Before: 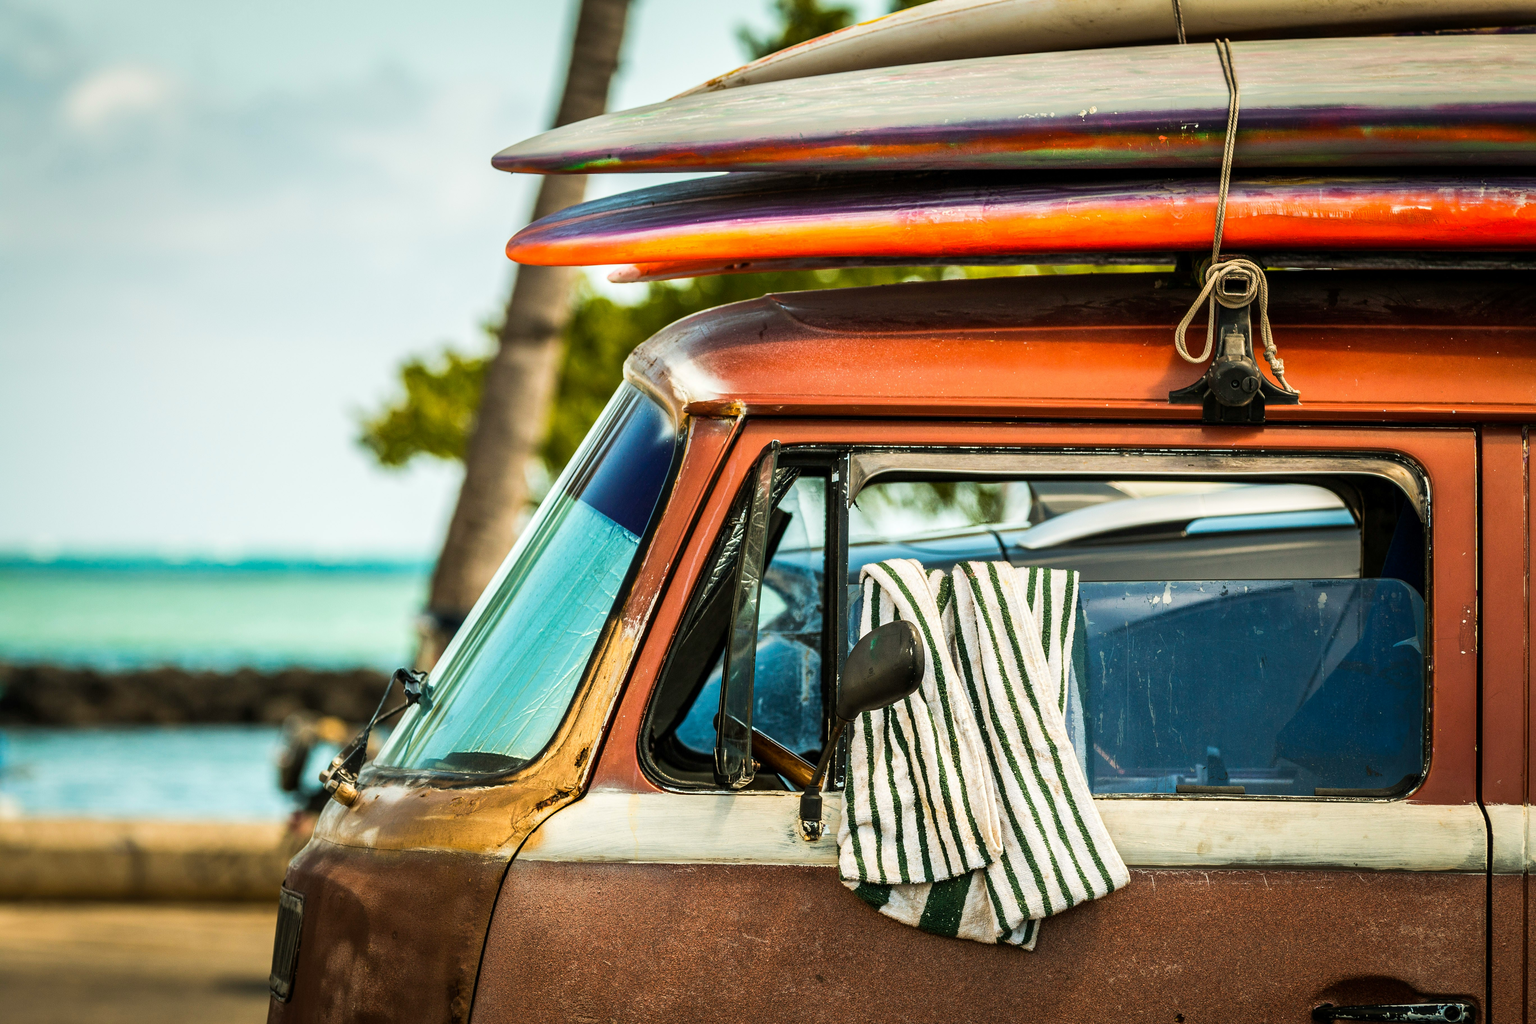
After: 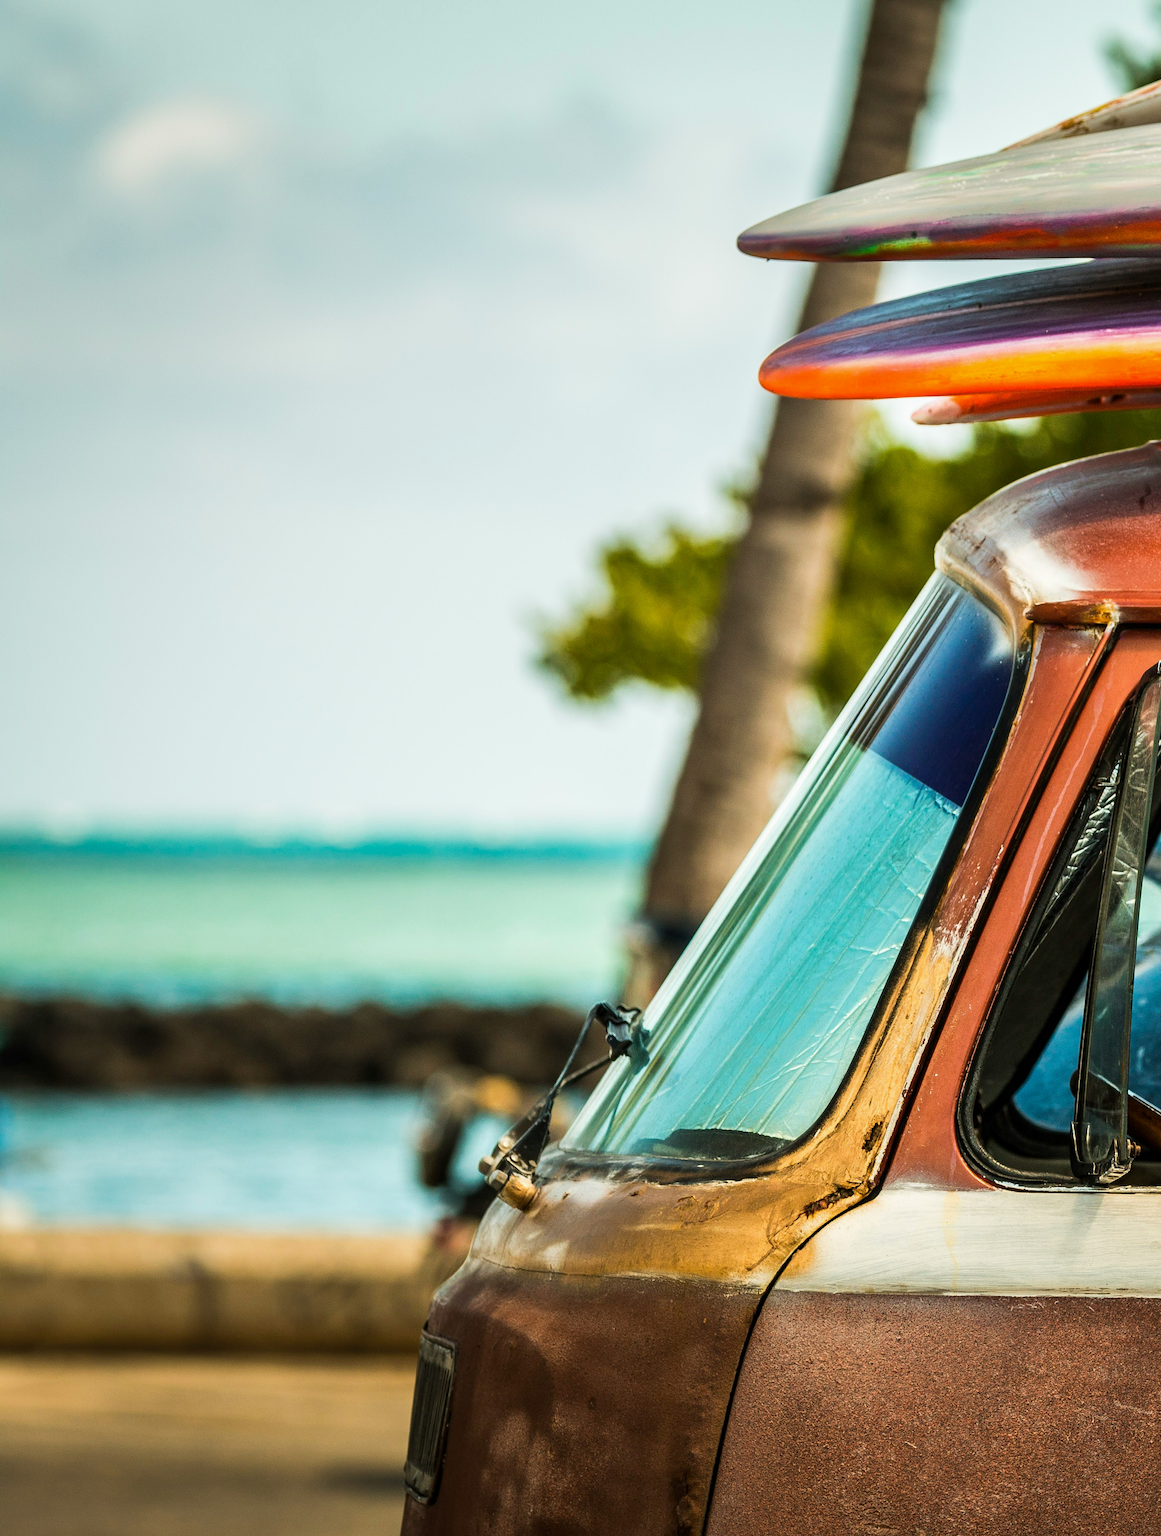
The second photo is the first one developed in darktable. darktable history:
exposure: exposure -0.053 EV, compensate highlight preservation false
crop and rotate: left 0.028%, top 0%, right 49.582%
